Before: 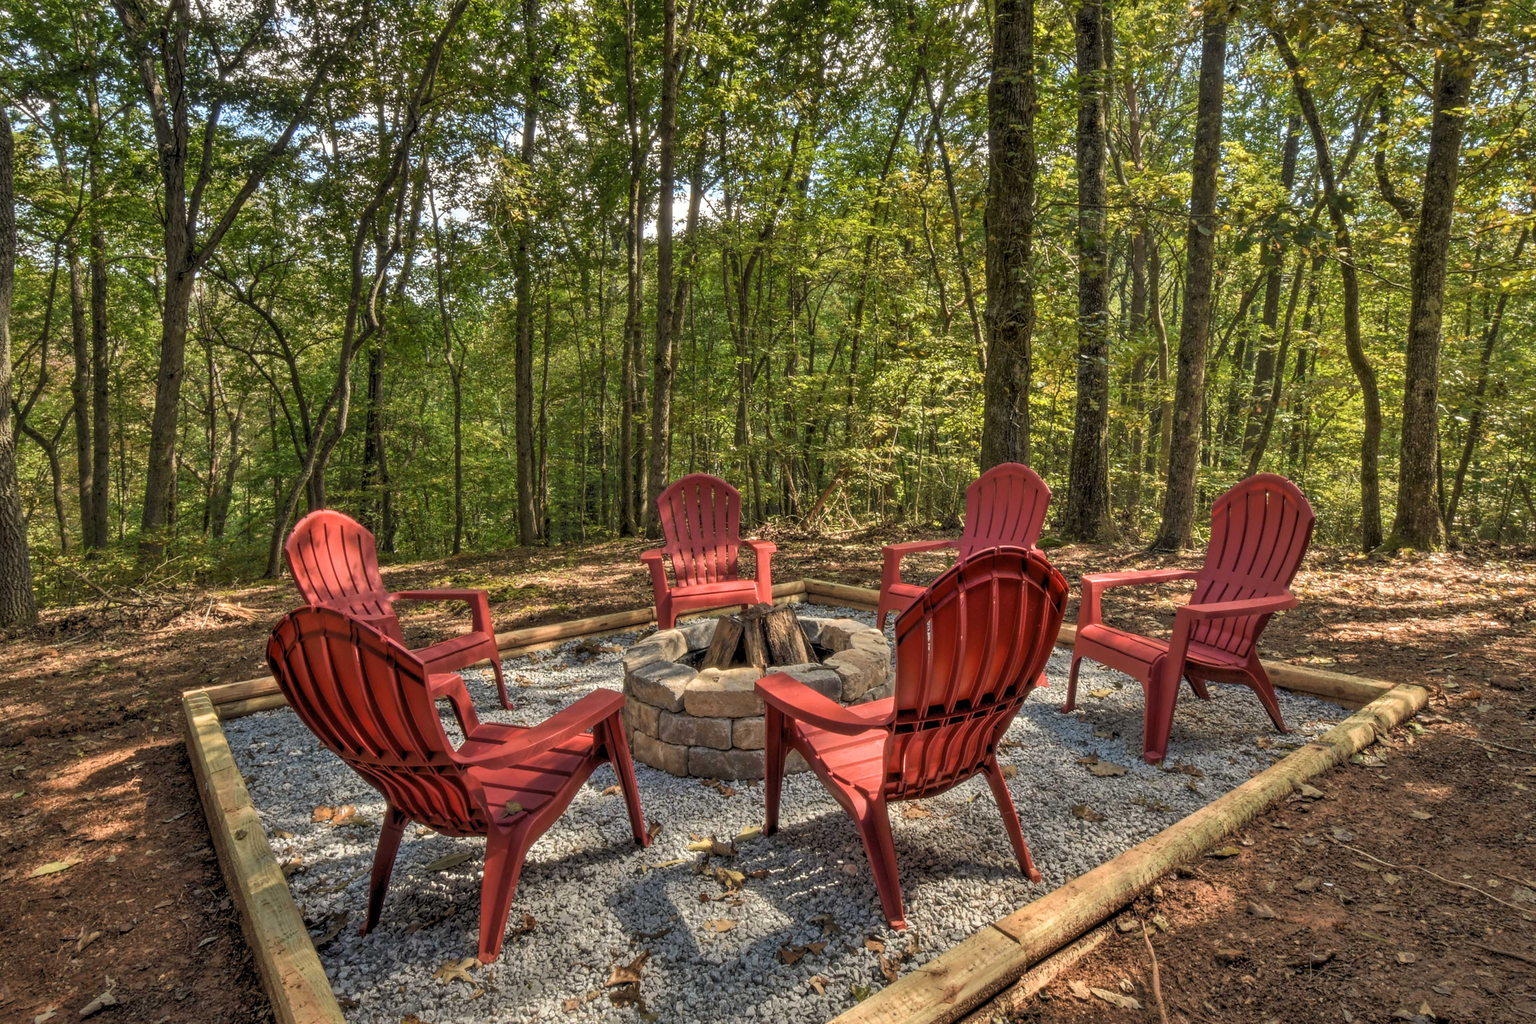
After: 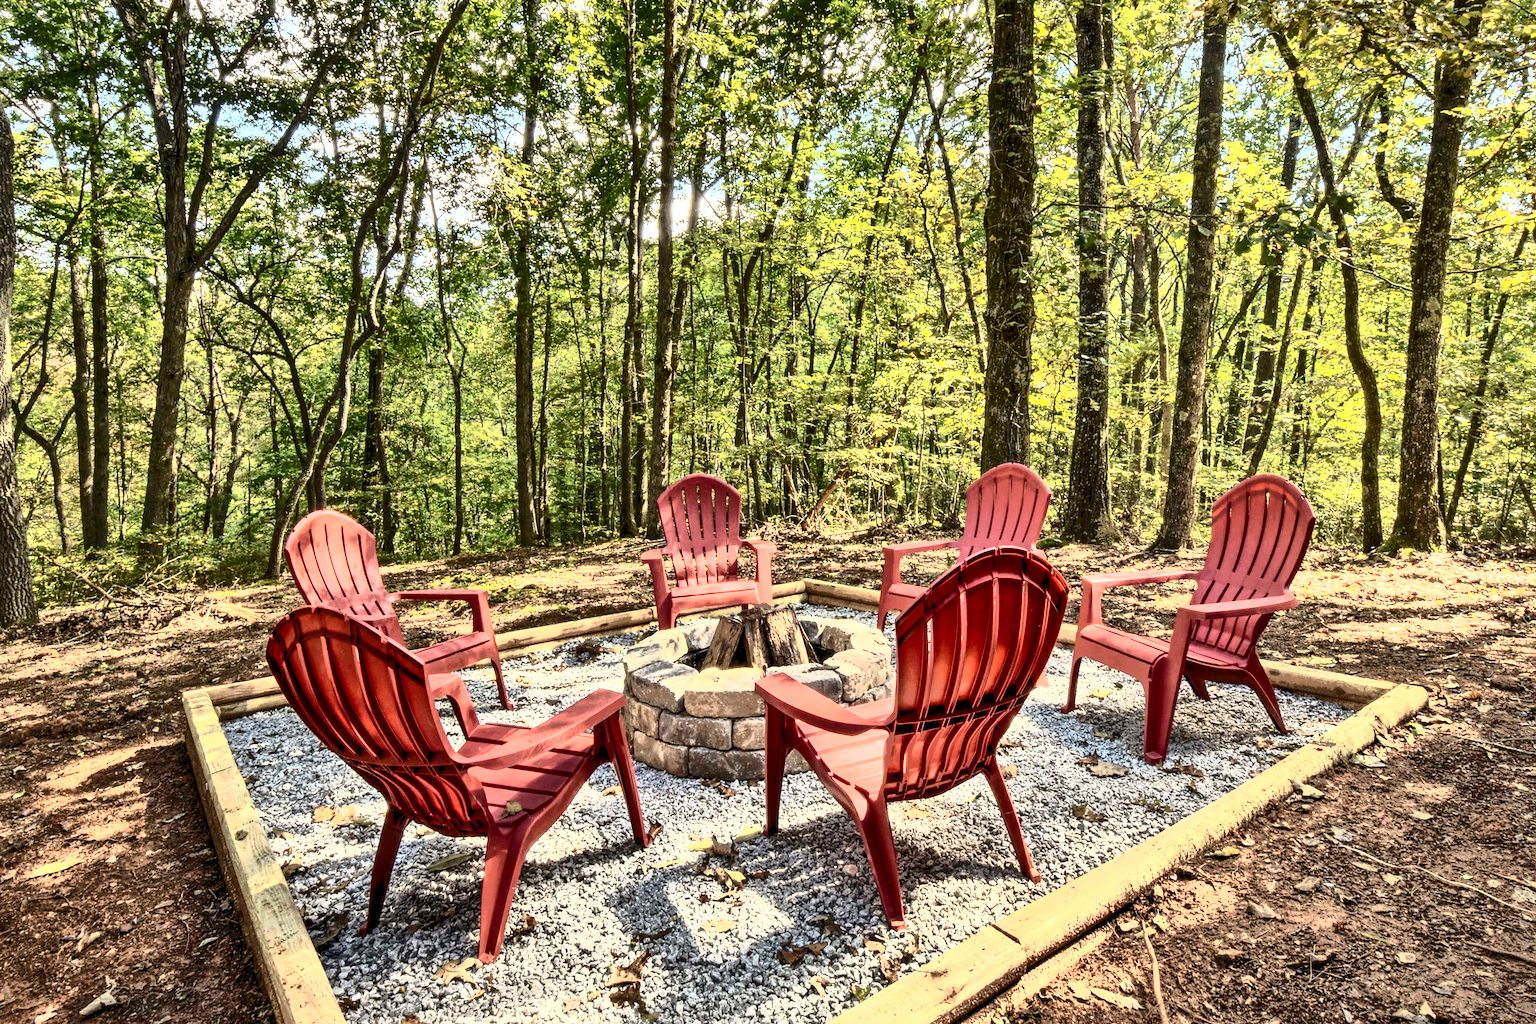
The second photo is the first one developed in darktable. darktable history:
shadows and highlights: shadows 38.33, highlights -74.55, highlights color adjustment 0.635%
exposure: black level correction 0.001, exposure 1.131 EV, compensate exposure bias true, compensate highlight preservation false
contrast brightness saturation: contrast 0.919, brightness 0.202
